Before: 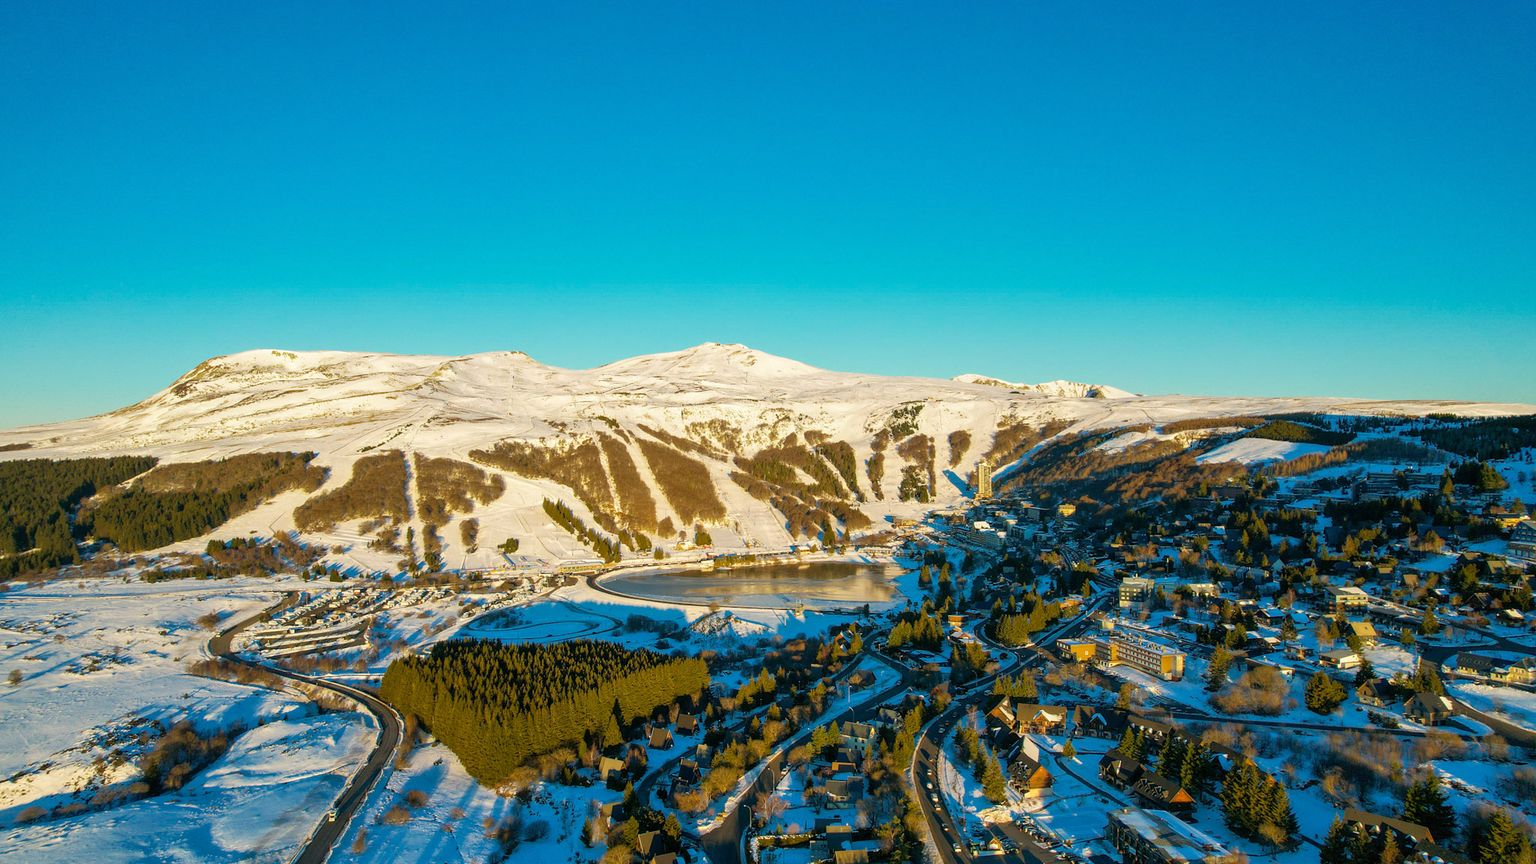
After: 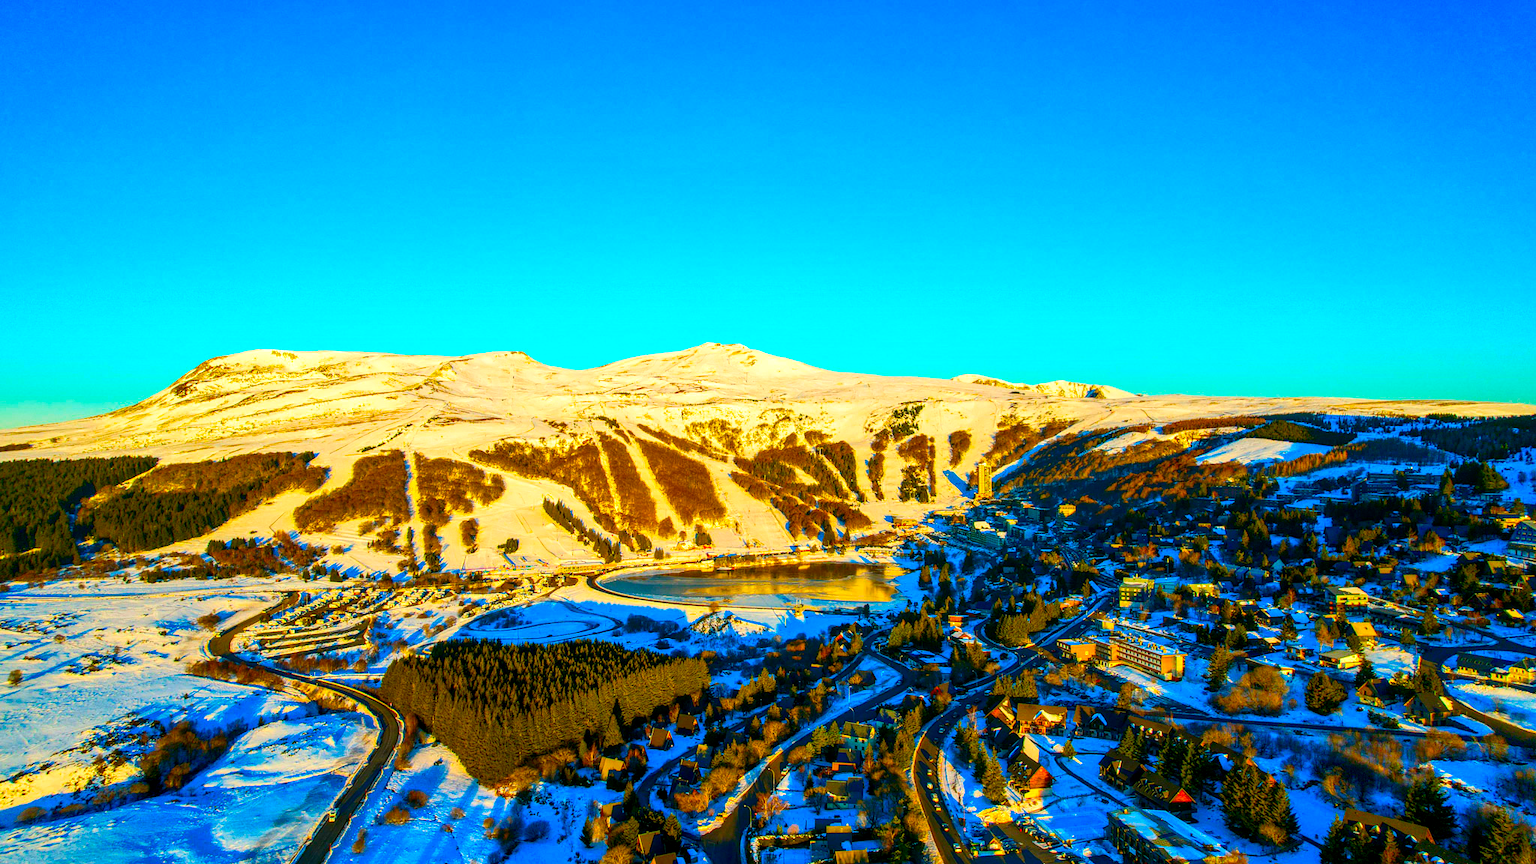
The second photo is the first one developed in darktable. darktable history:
local contrast: on, module defaults
contrast brightness saturation: contrast 0.26, brightness 0.02, saturation 0.87
color balance rgb: linear chroma grading › global chroma 15%, perceptual saturation grading › global saturation 30%
